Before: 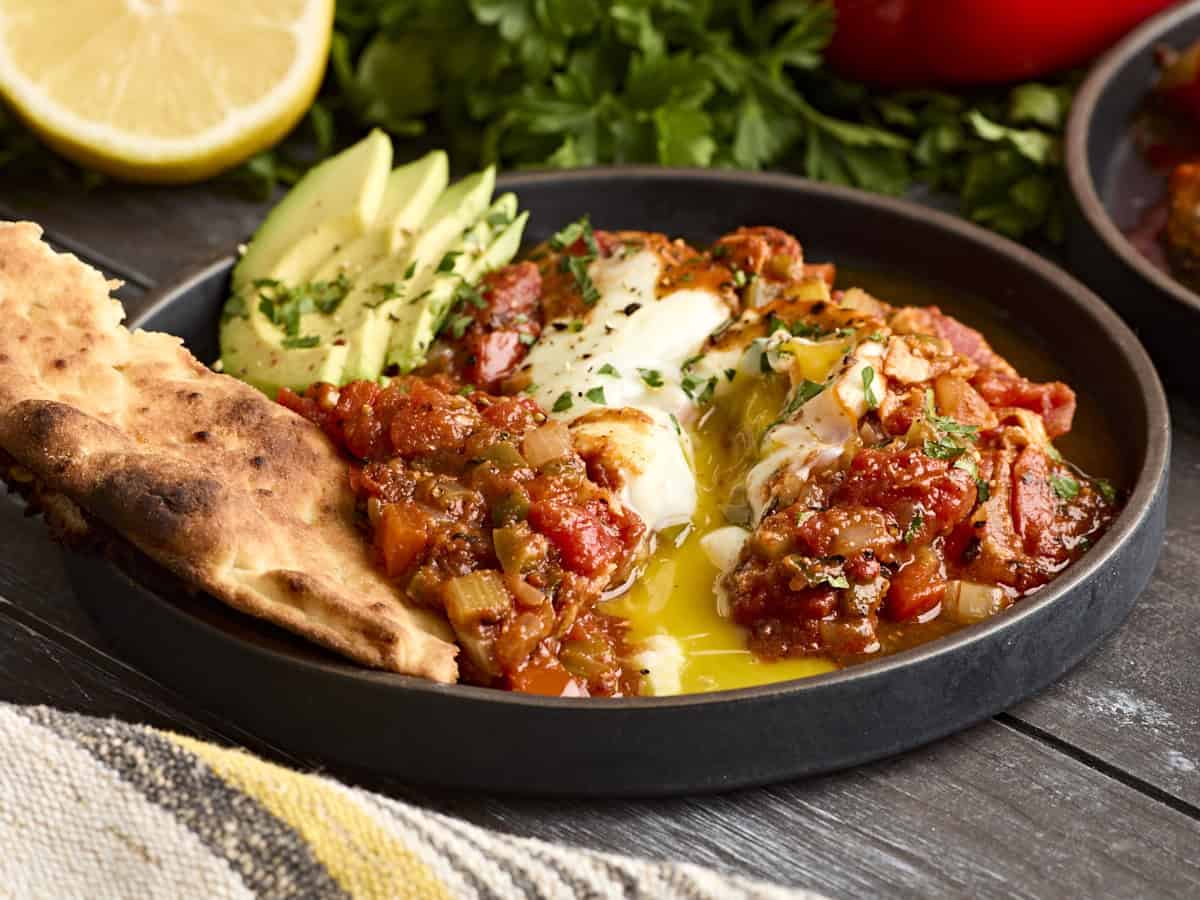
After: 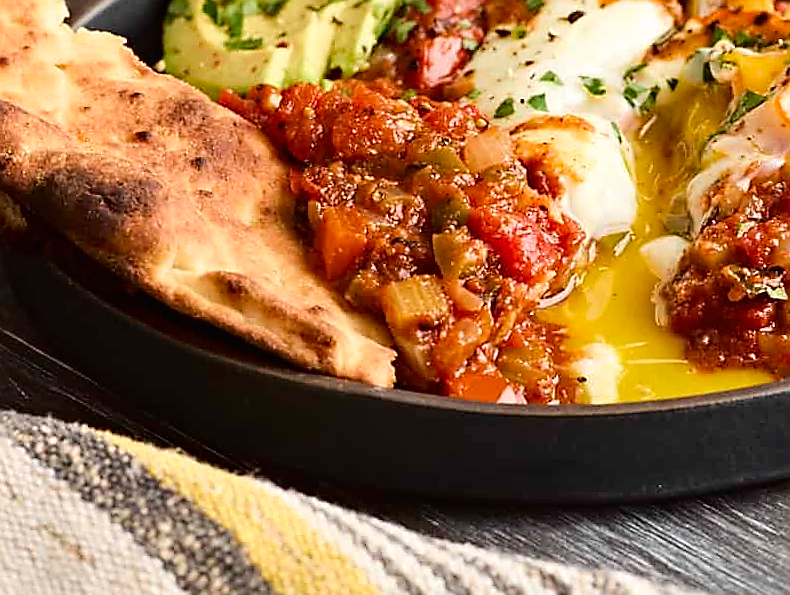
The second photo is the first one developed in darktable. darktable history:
sharpen: radius 1.368, amount 1.248, threshold 0.839
tone curve: curves: ch0 [(0, 0.008) (0.083, 0.073) (0.28, 0.286) (0.528, 0.559) (0.961, 0.966) (1, 1)], color space Lab, linked channels, preserve colors none
crop and rotate: angle -1.01°, left 3.924%, top 32.254%, right 28.669%
